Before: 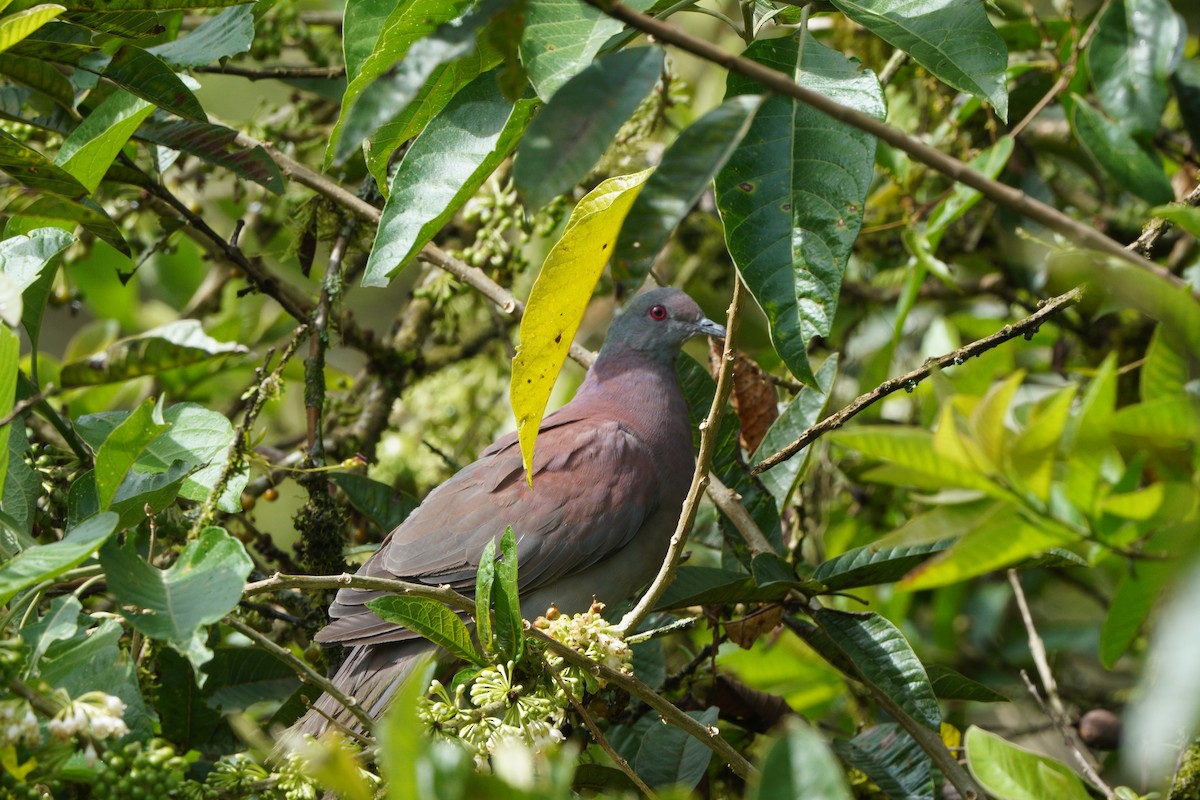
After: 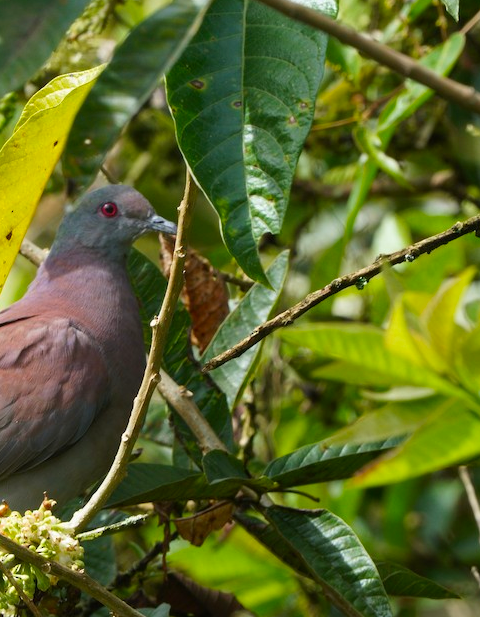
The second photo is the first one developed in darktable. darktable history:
contrast brightness saturation: saturation 0.185
crop: left 45.768%, top 12.91%, right 14.176%, bottom 9.933%
